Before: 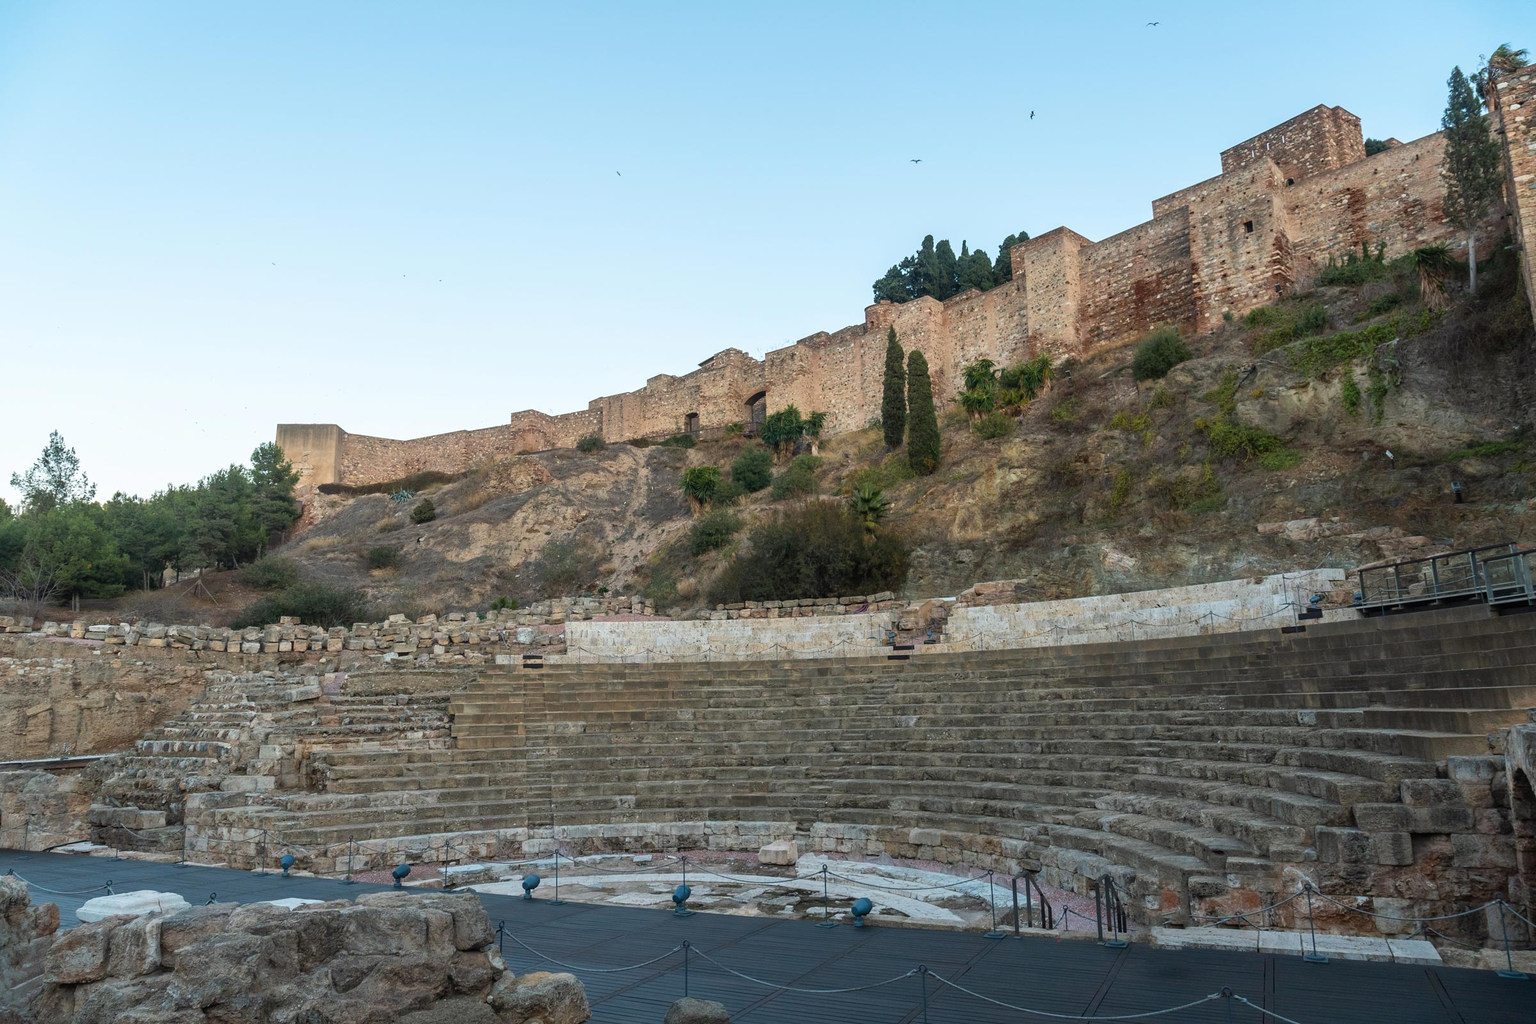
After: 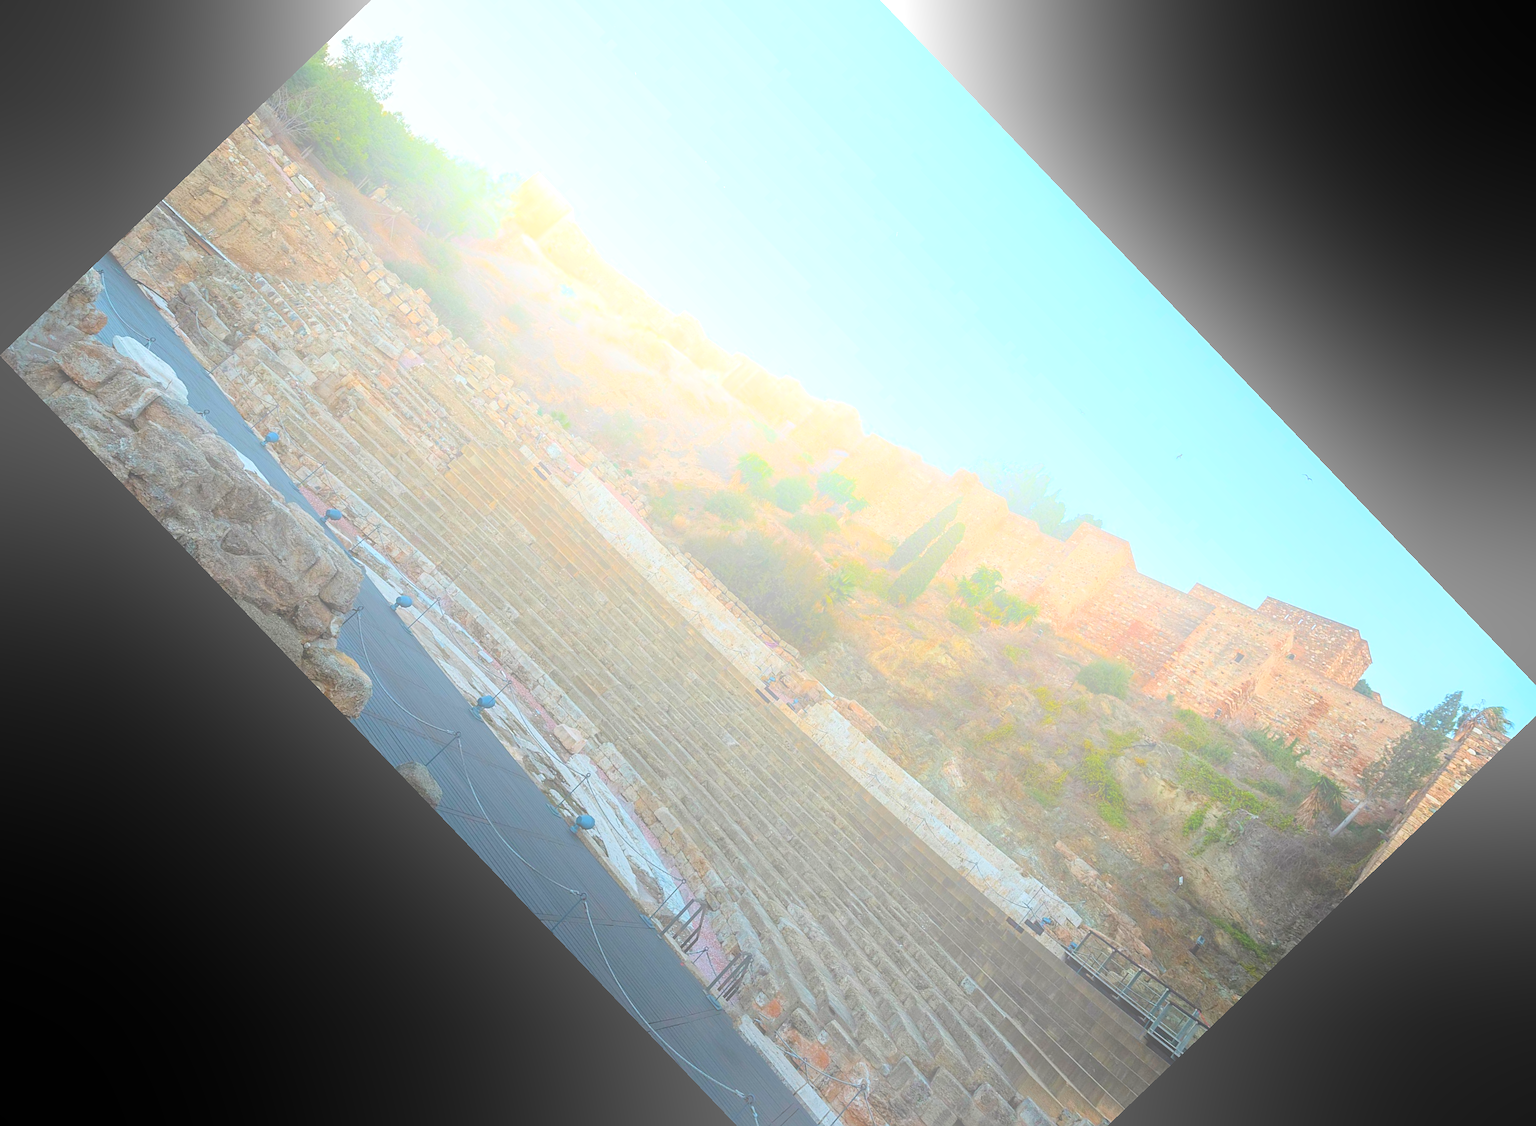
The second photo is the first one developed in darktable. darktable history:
crop and rotate: angle -46.26°, top 16.234%, right 0.912%, bottom 11.704%
sharpen: on, module defaults
shadows and highlights: shadows 12, white point adjustment 1.2, soften with gaussian
bloom: size 70%, threshold 25%, strength 70%
color balance rgb: perceptual saturation grading › global saturation 30%, global vibrance 10%
